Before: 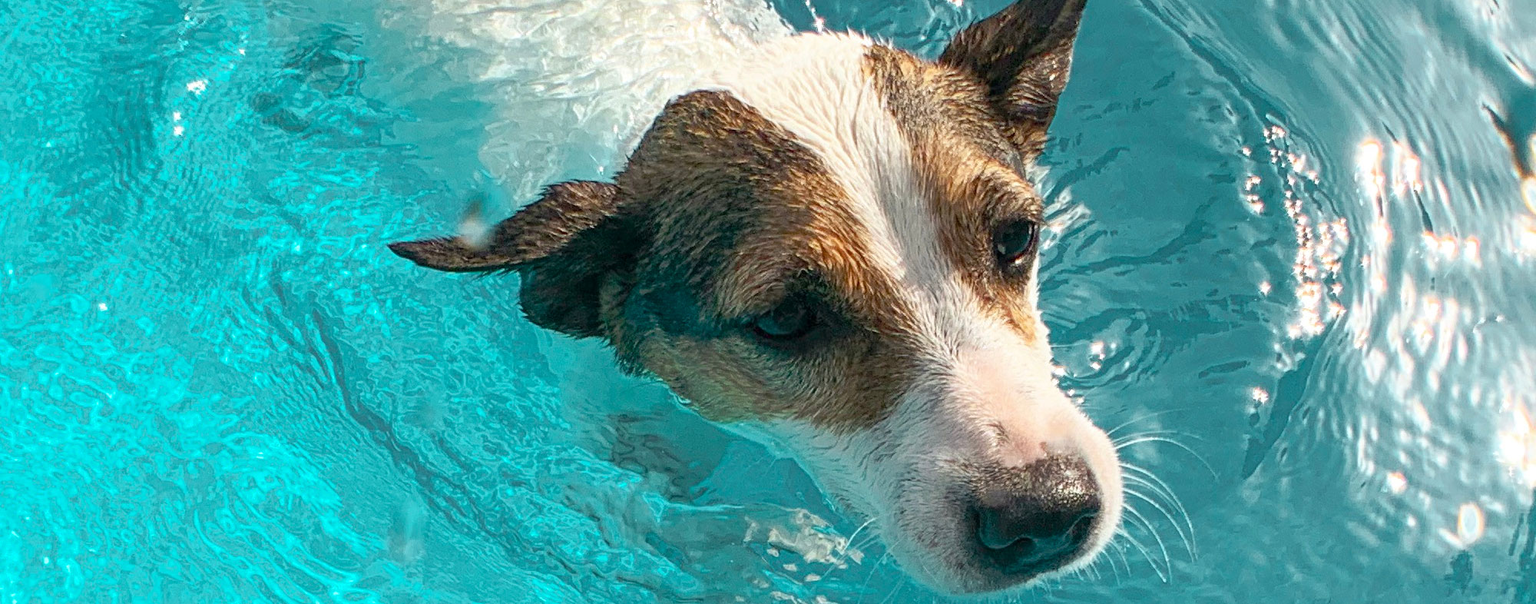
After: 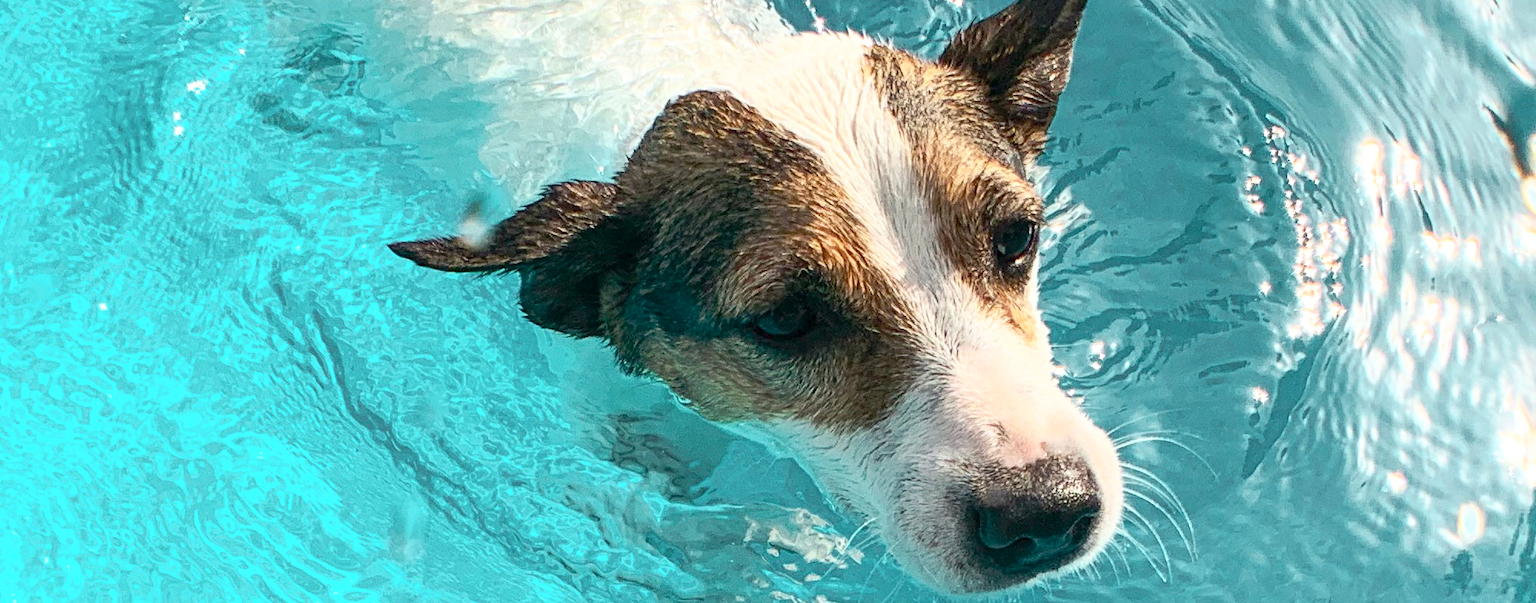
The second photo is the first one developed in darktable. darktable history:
contrast brightness saturation: contrast 0.24, brightness 0.09
white balance: emerald 1
